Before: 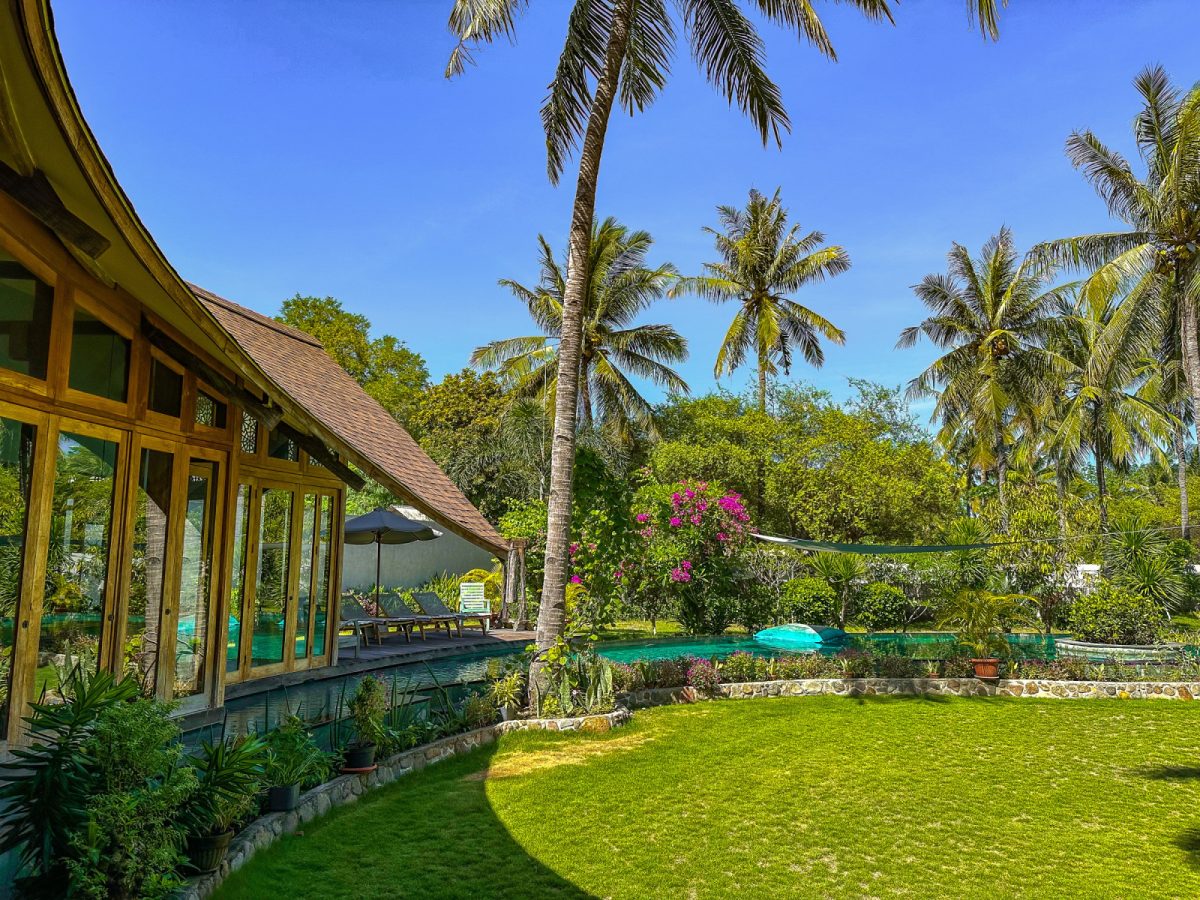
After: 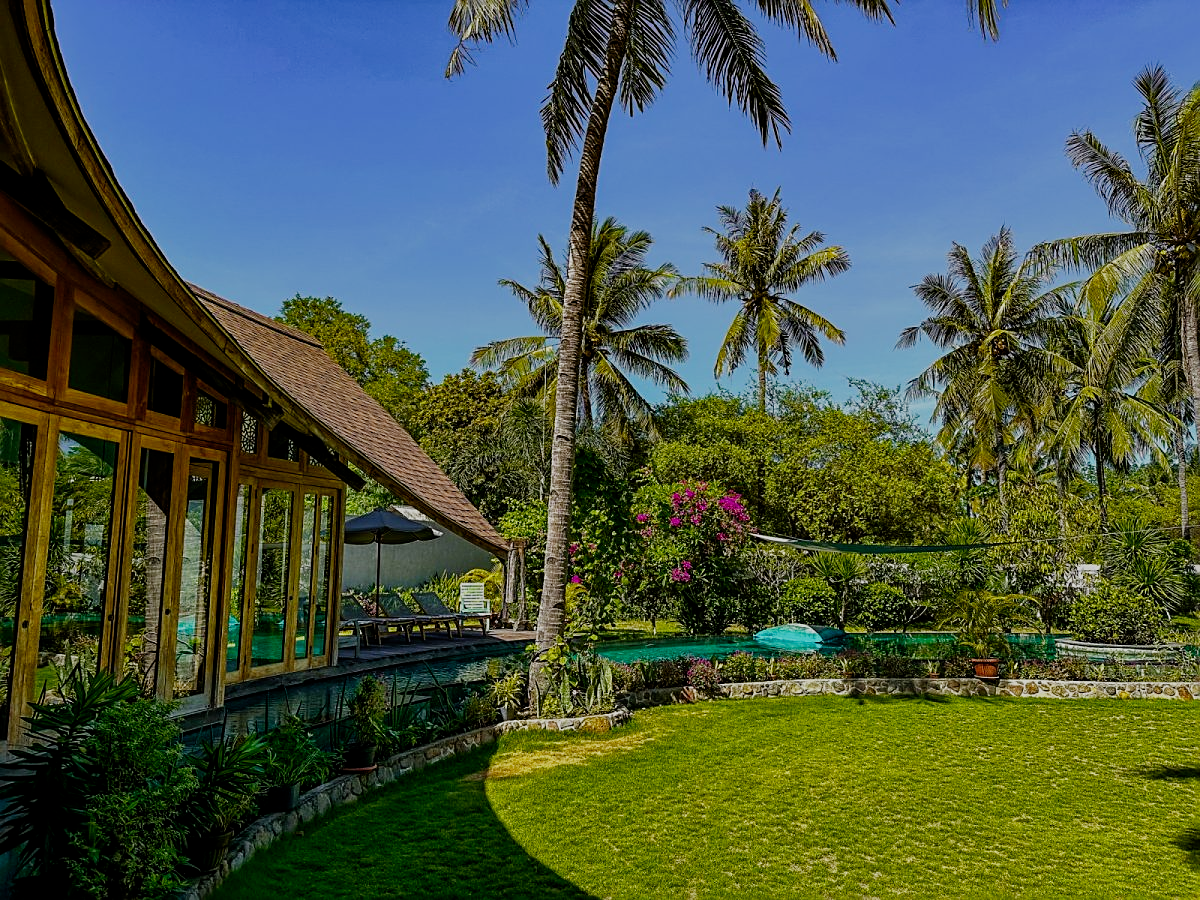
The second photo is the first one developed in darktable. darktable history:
sharpen: on, module defaults
filmic rgb: middle gray luminance 29%, black relative exposure -10.3 EV, white relative exposure 5.5 EV, threshold 6 EV, target black luminance 0%, hardness 3.95, latitude 2.04%, contrast 1.132, highlights saturation mix 5%, shadows ↔ highlights balance 15.11%, add noise in highlights 0, preserve chrominance no, color science v3 (2019), use custom middle-gray values true, iterations of high-quality reconstruction 0, contrast in highlights soft, enable highlight reconstruction true
